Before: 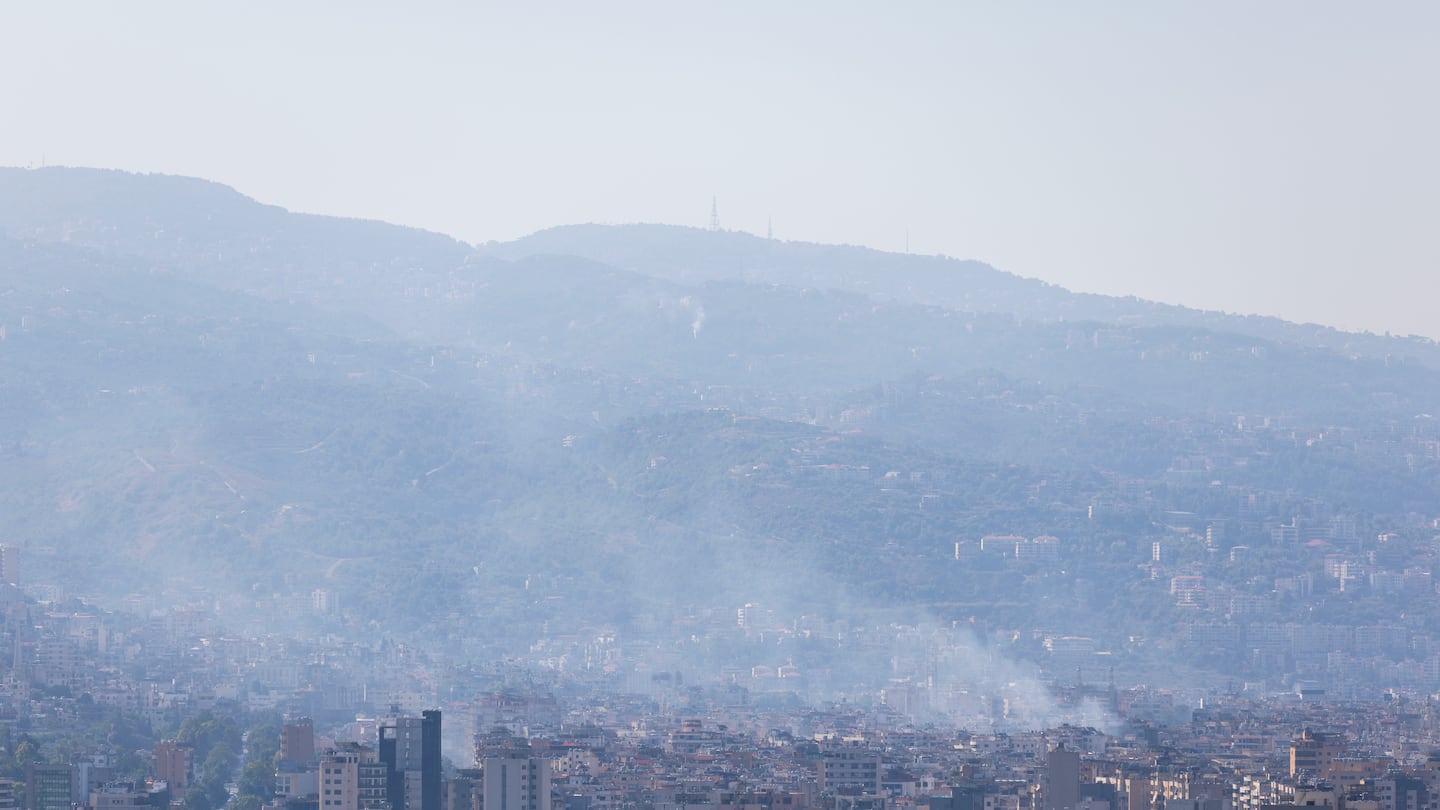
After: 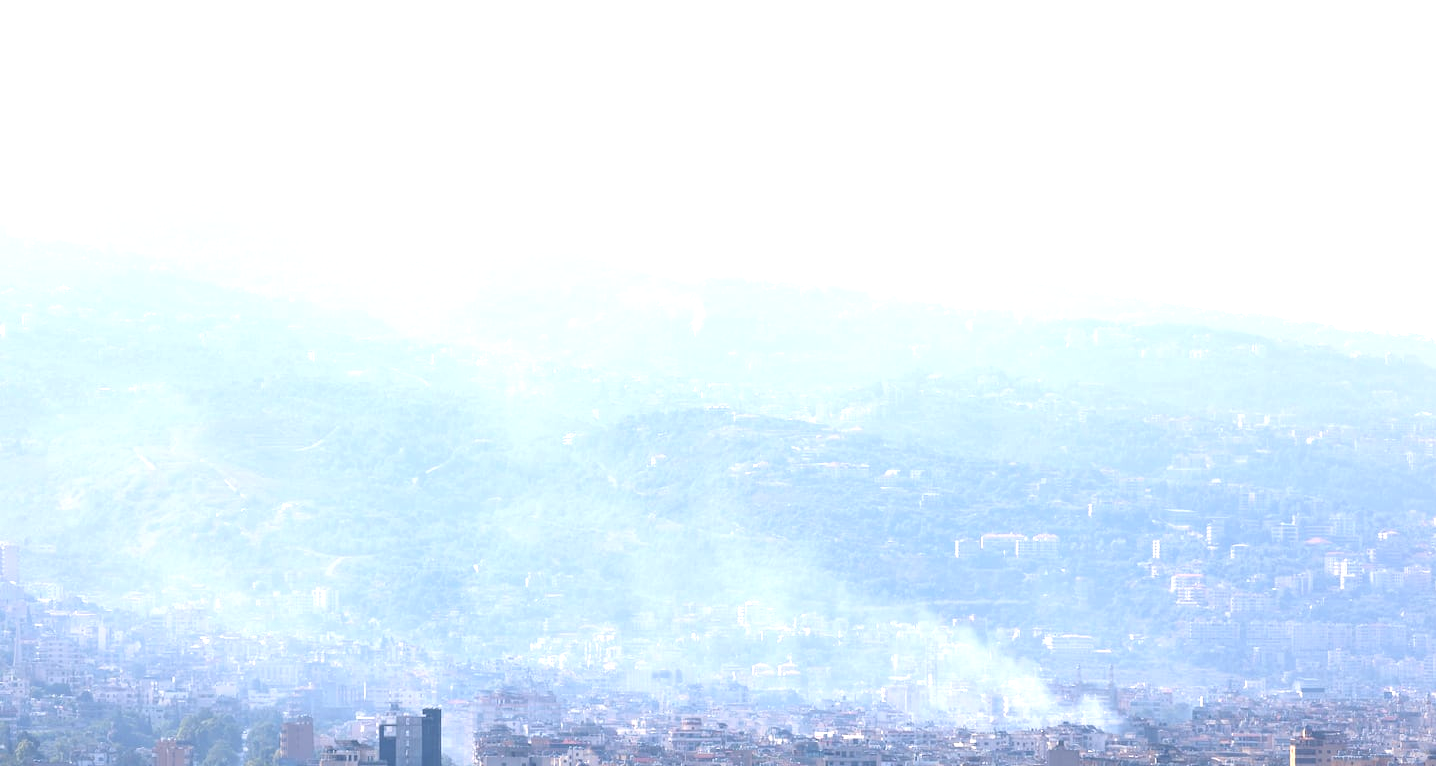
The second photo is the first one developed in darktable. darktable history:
exposure: black level correction 0, exposure 1.104 EV, compensate highlight preservation false
crop: top 0.265%, right 0.266%, bottom 5.099%
